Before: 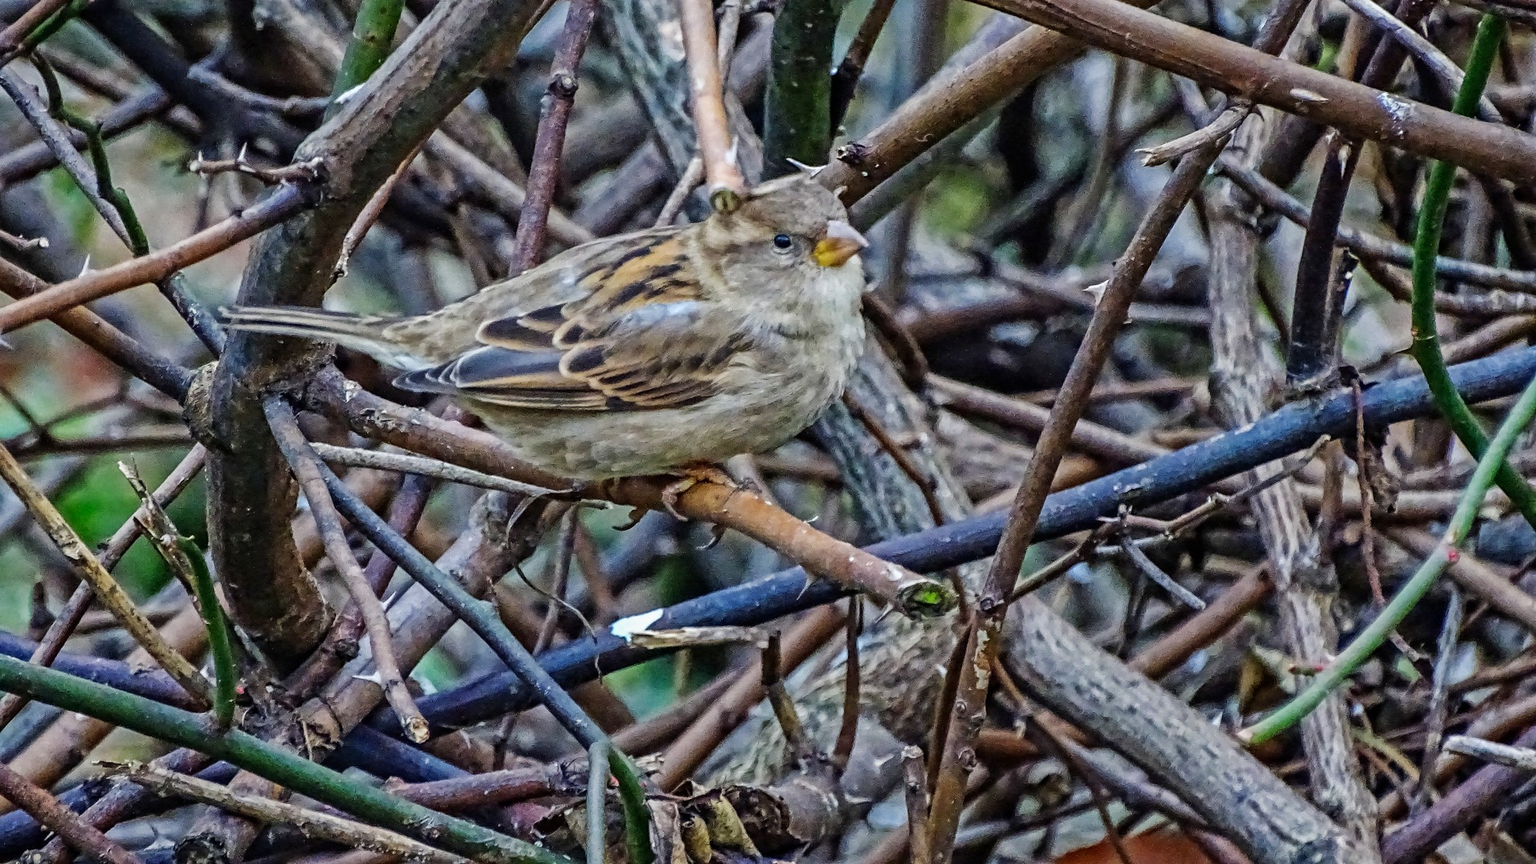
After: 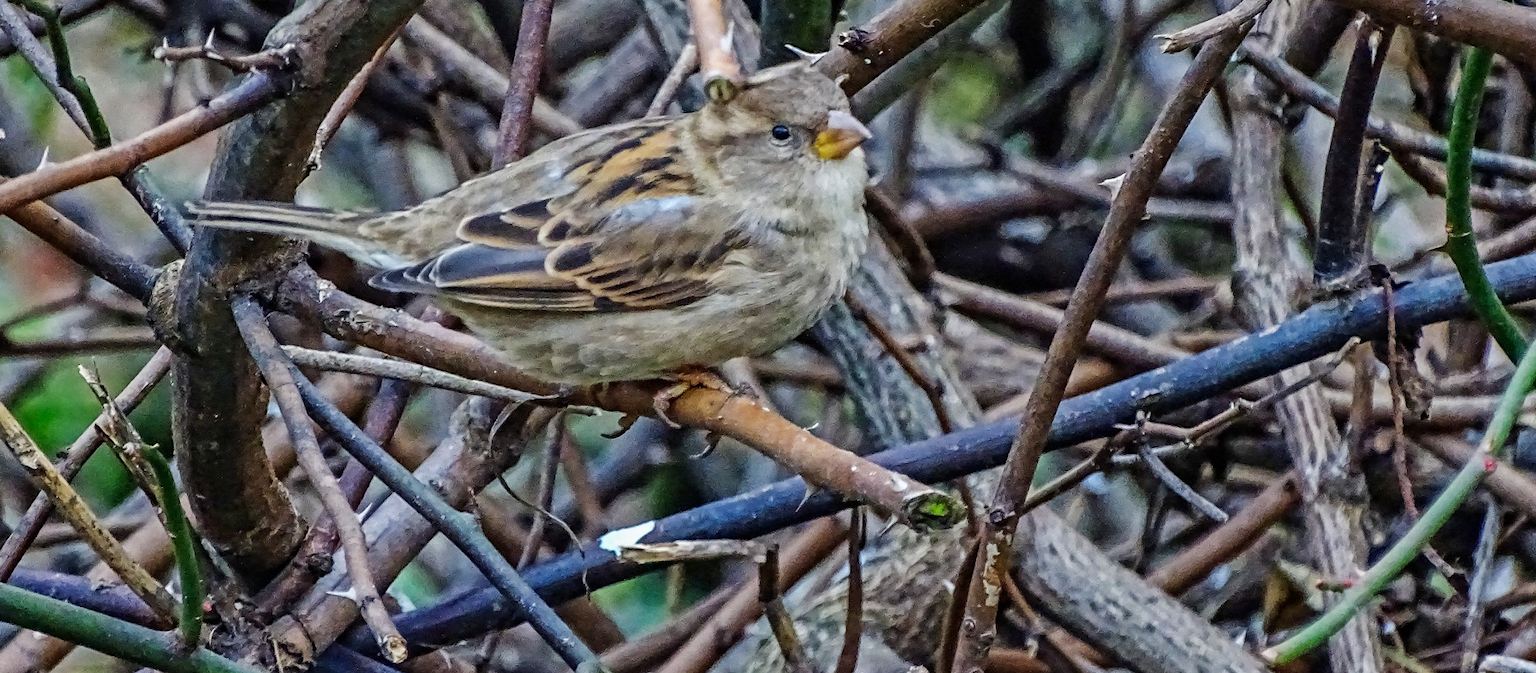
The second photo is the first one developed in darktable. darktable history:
crop and rotate: left 2.901%, top 13.471%, right 2.478%, bottom 12.771%
